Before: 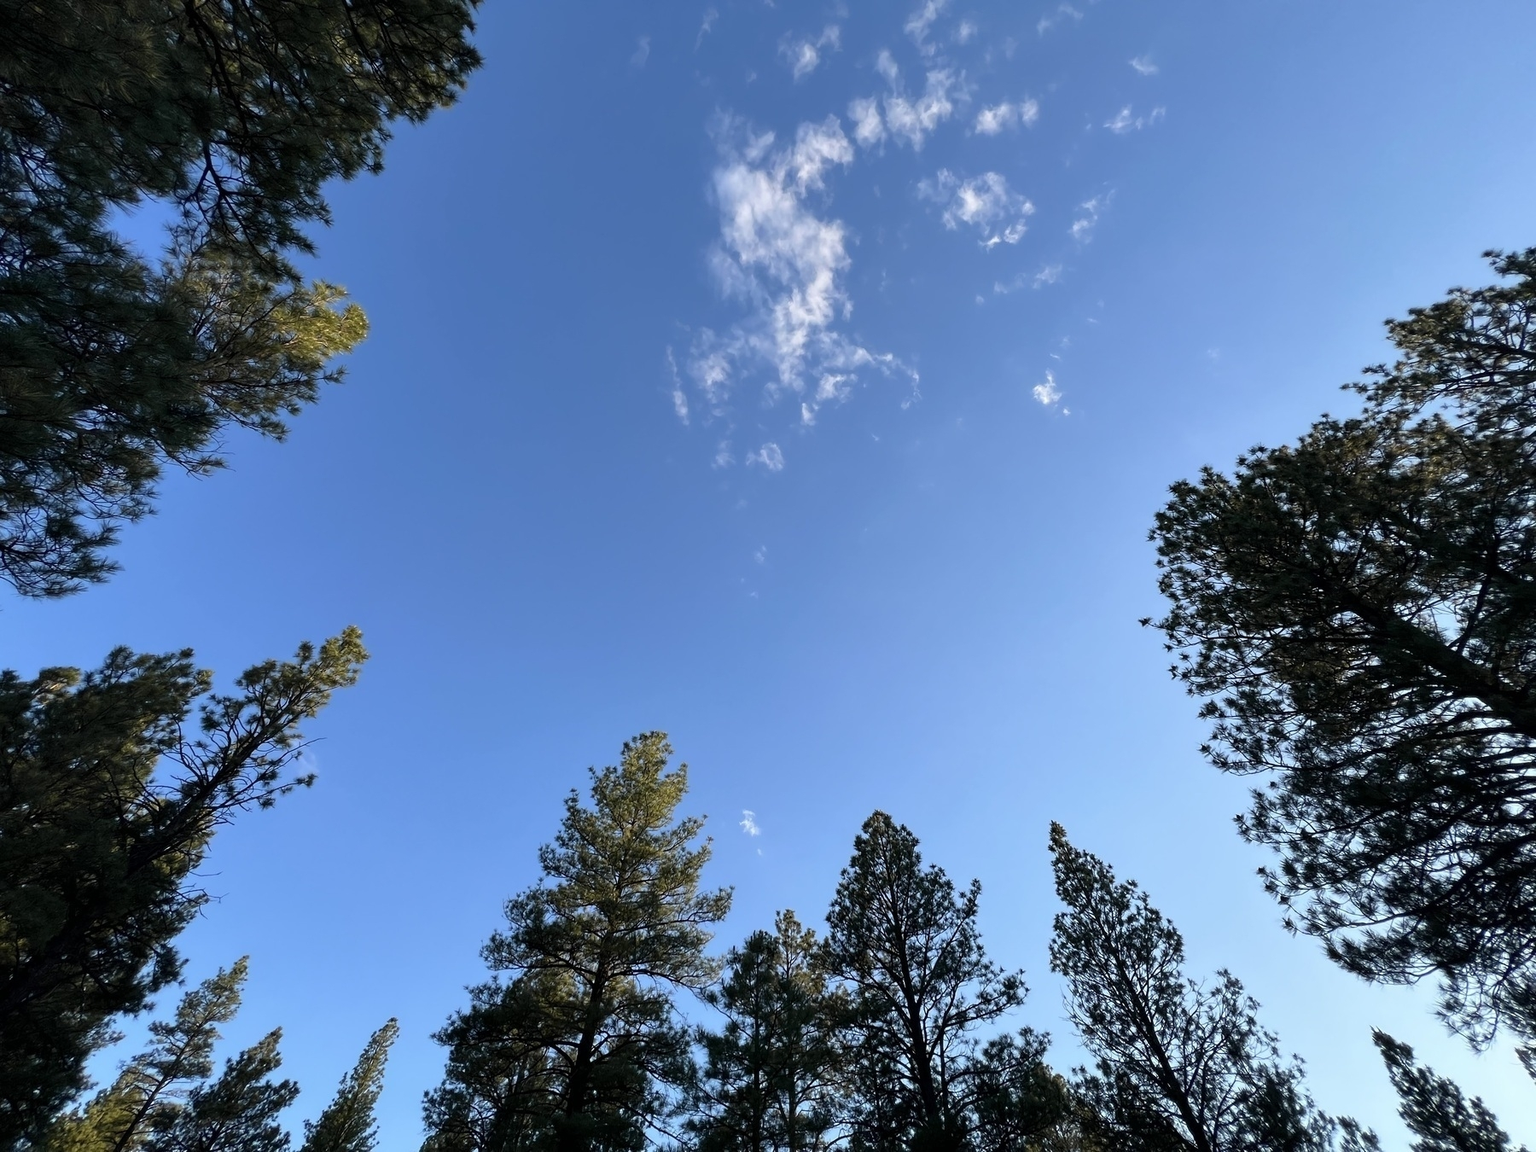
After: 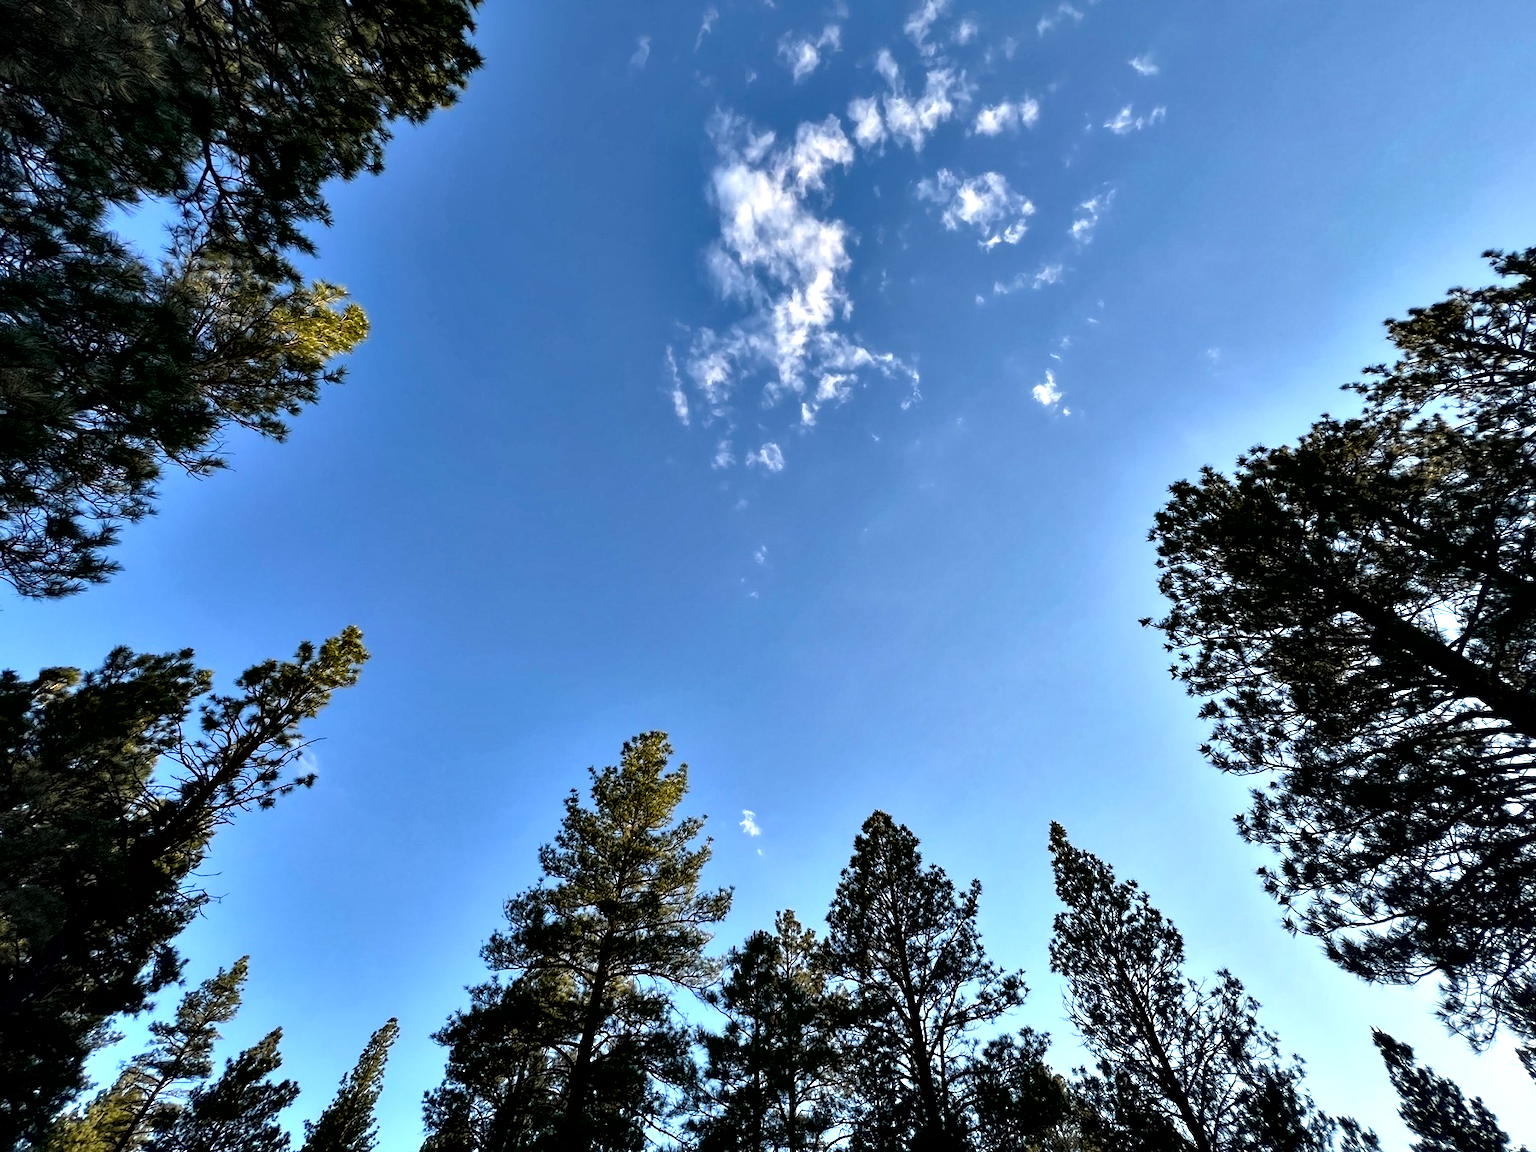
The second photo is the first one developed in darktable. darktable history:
local contrast: mode bilateral grid, contrast 21, coarseness 50, detail 149%, midtone range 0.2
contrast equalizer: octaves 7, y [[0.6 ×6], [0.55 ×6], [0 ×6], [0 ×6], [0 ×6]]
